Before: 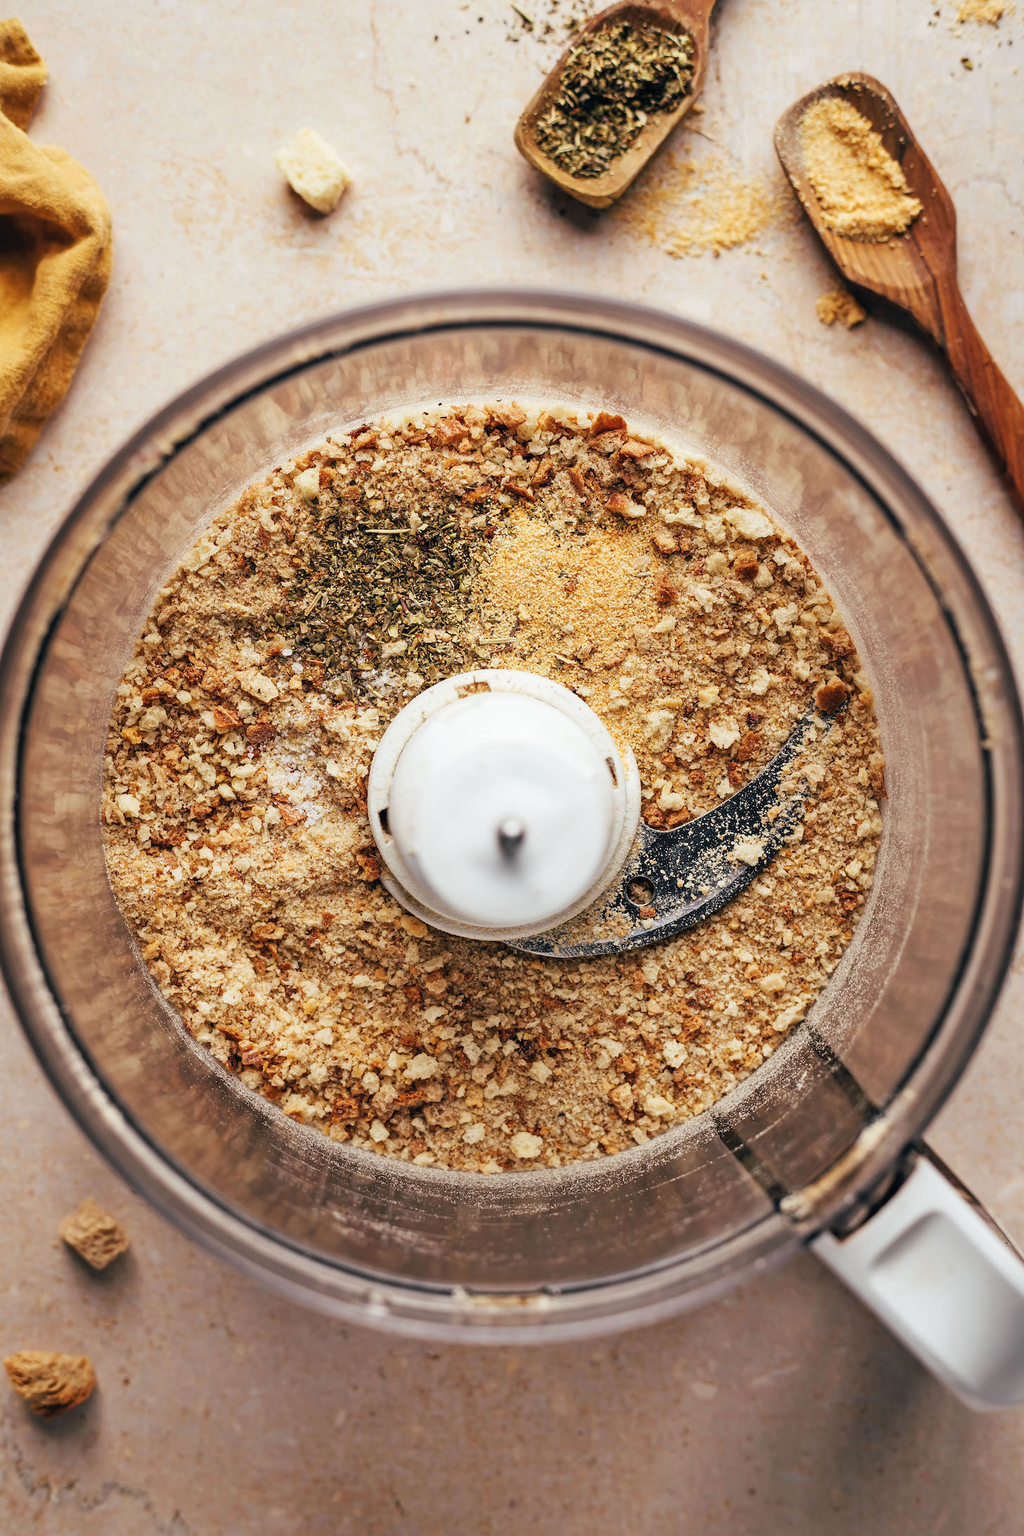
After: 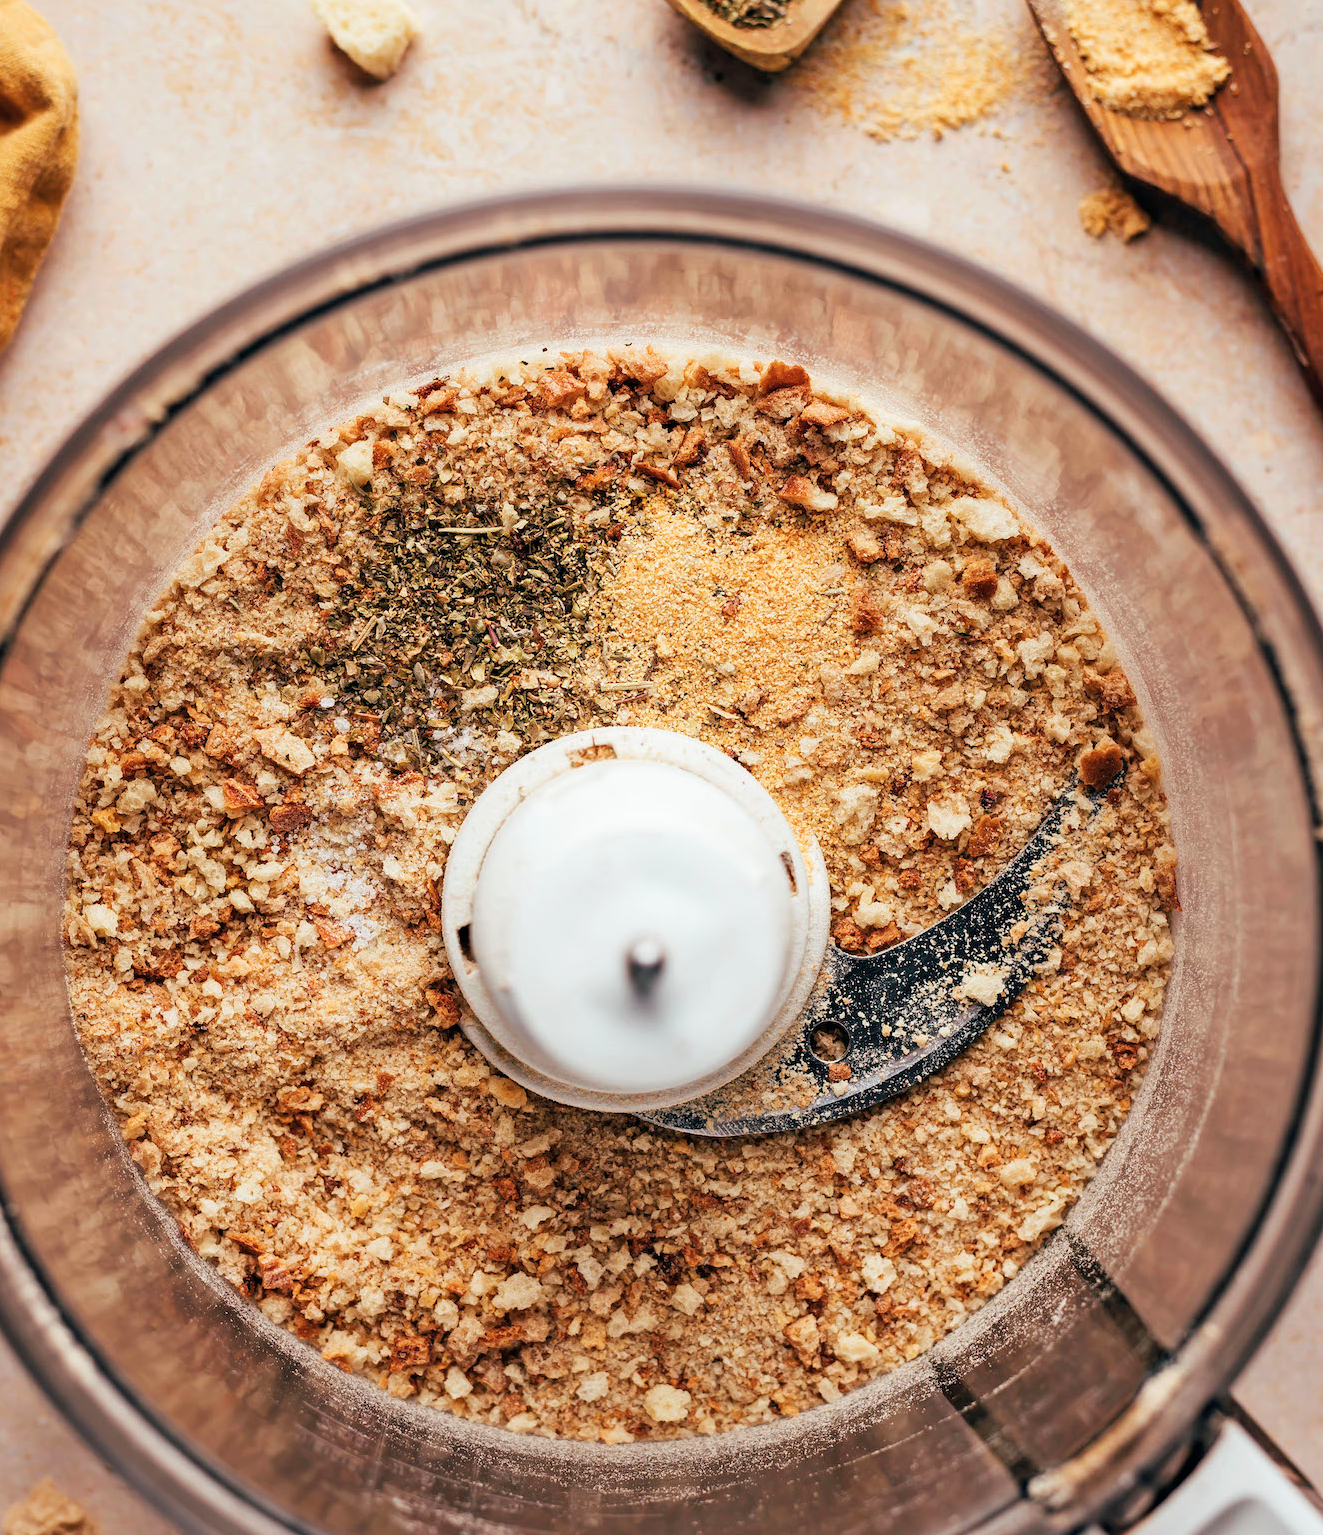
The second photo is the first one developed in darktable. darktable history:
contrast brightness saturation: saturation -0.1
crop: left 5.596%, top 10.314%, right 3.534%, bottom 19.395%
